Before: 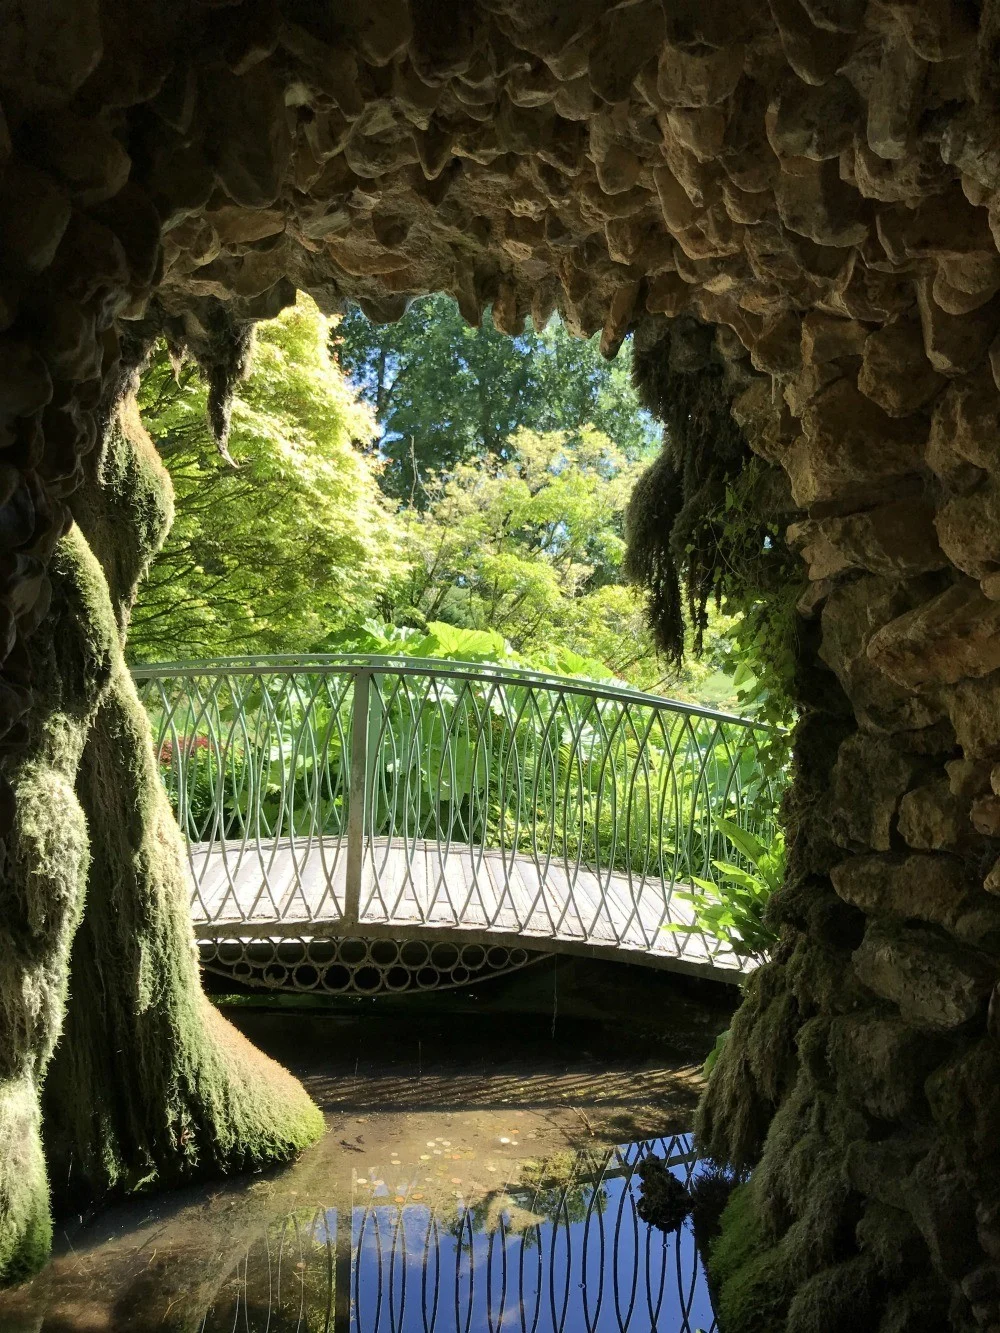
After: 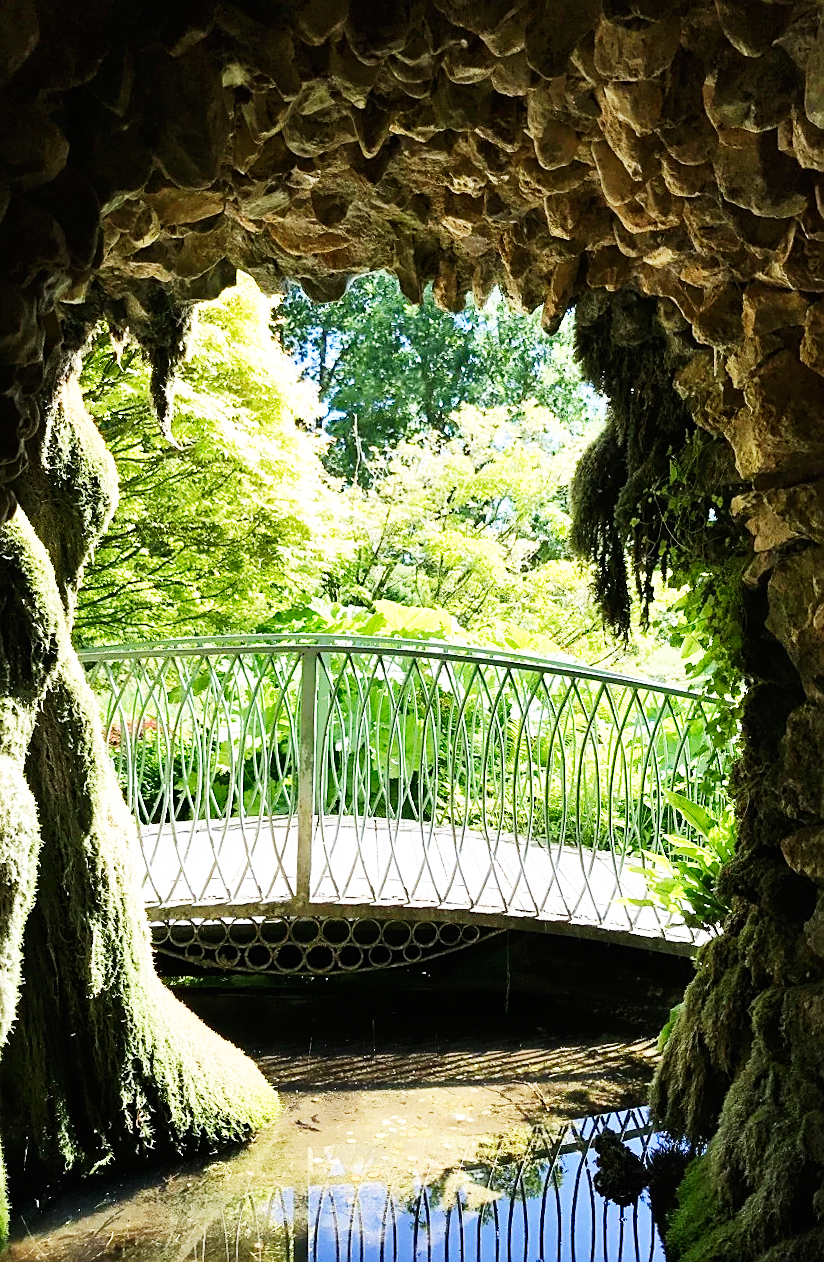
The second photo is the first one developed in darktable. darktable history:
base curve: curves: ch0 [(0, 0) (0.007, 0.004) (0.027, 0.03) (0.046, 0.07) (0.207, 0.54) (0.442, 0.872) (0.673, 0.972) (1, 1)], preserve colors none
white balance: red 0.976, blue 1.04
crop and rotate: angle 1°, left 4.281%, top 0.642%, right 11.383%, bottom 2.486%
sharpen: on, module defaults
